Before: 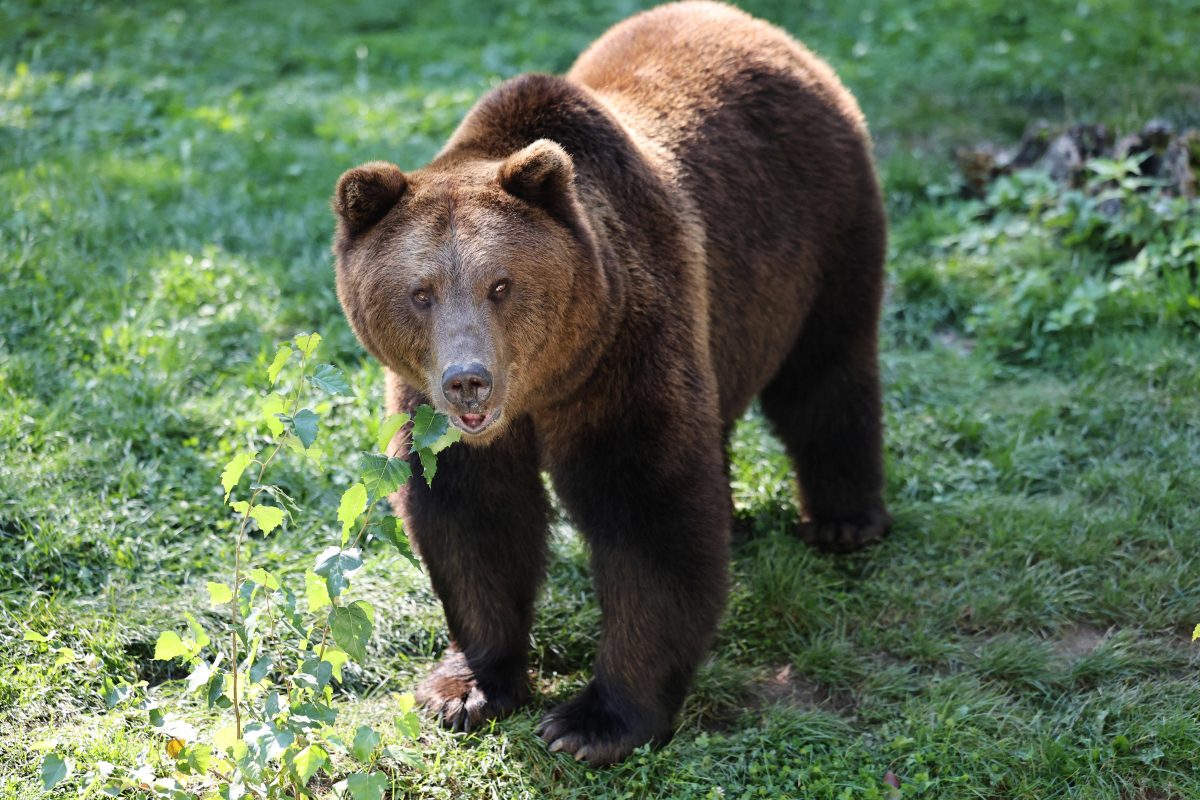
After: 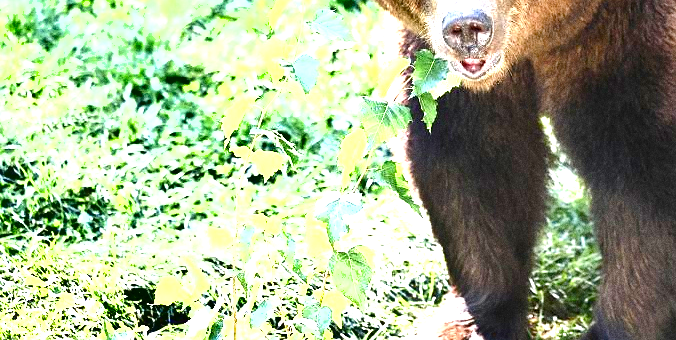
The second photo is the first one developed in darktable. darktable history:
sharpen: radius 1
crop: top 44.483%, right 43.593%, bottom 12.892%
exposure: exposure 2.04 EV, compensate highlight preservation false
shadows and highlights: shadows 49, highlights -41, soften with gaussian
grain: coarseness 0.09 ISO, strength 40%
color balance rgb: perceptual saturation grading › global saturation 20%, perceptual saturation grading › highlights -25%, perceptual saturation grading › shadows 25%
